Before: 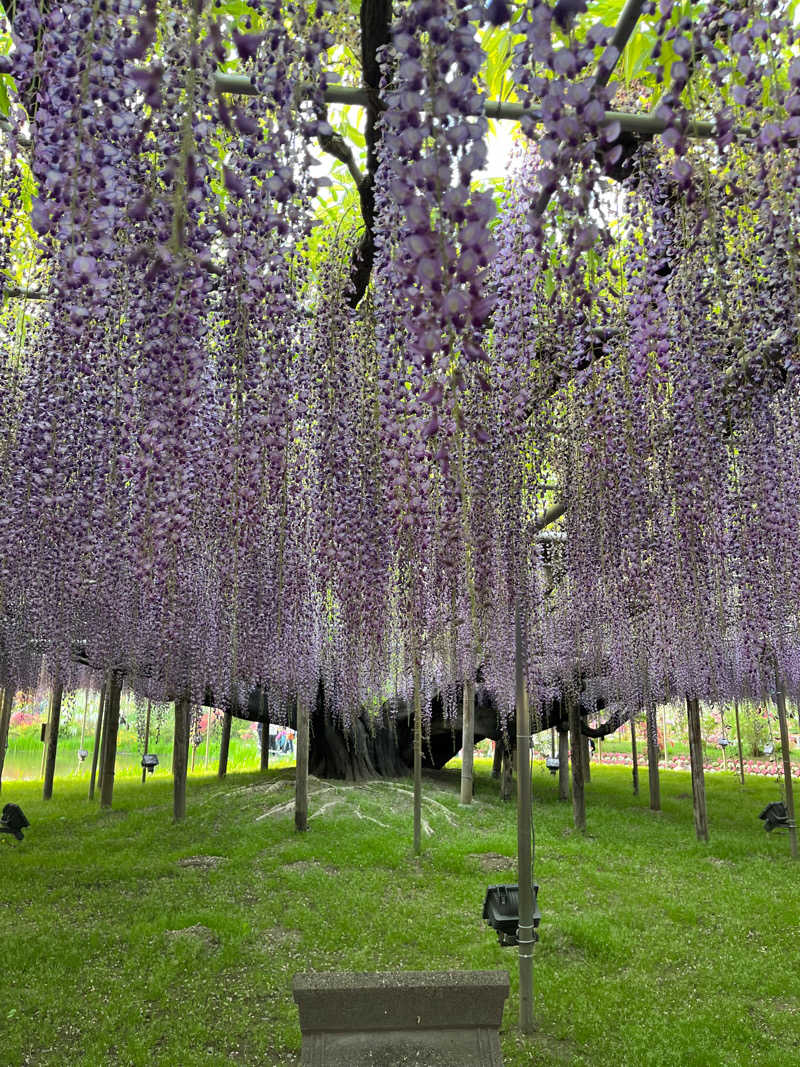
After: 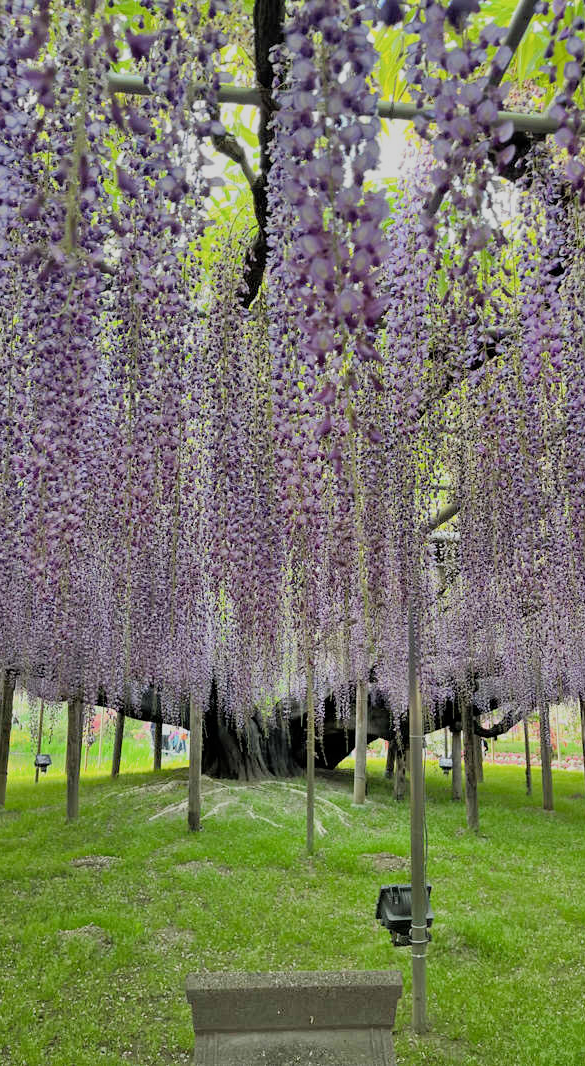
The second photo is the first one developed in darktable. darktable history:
filmic rgb: black relative exposure -7.65 EV, white relative exposure 4.56 EV, hardness 3.61
crop: left 13.443%, right 13.31%
tone equalizer: -8 EV 1 EV, -7 EV 1 EV, -6 EV 1 EV, -5 EV 1 EV, -4 EV 1 EV, -3 EV 0.75 EV, -2 EV 0.5 EV, -1 EV 0.25 EV
